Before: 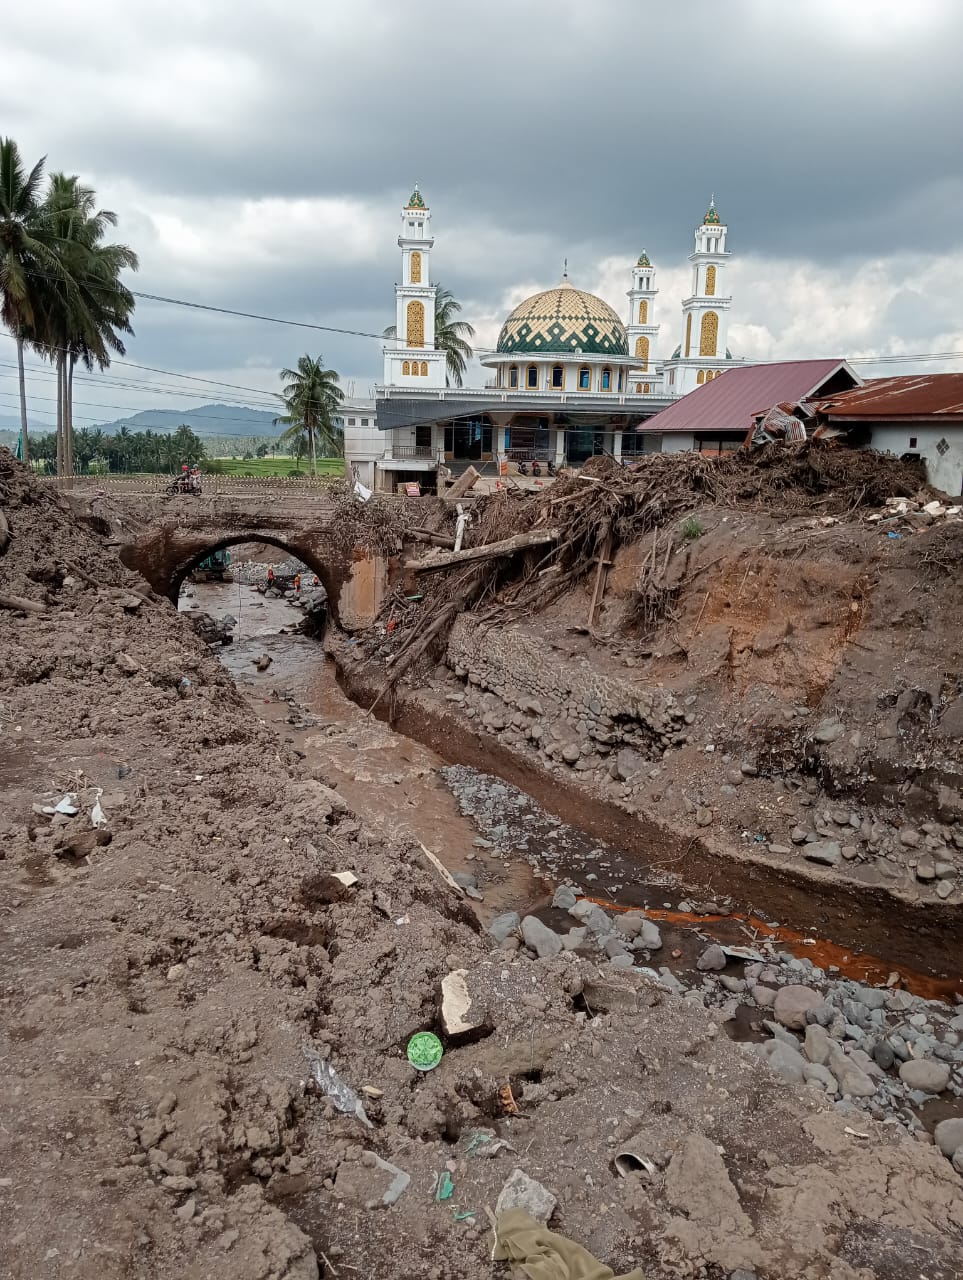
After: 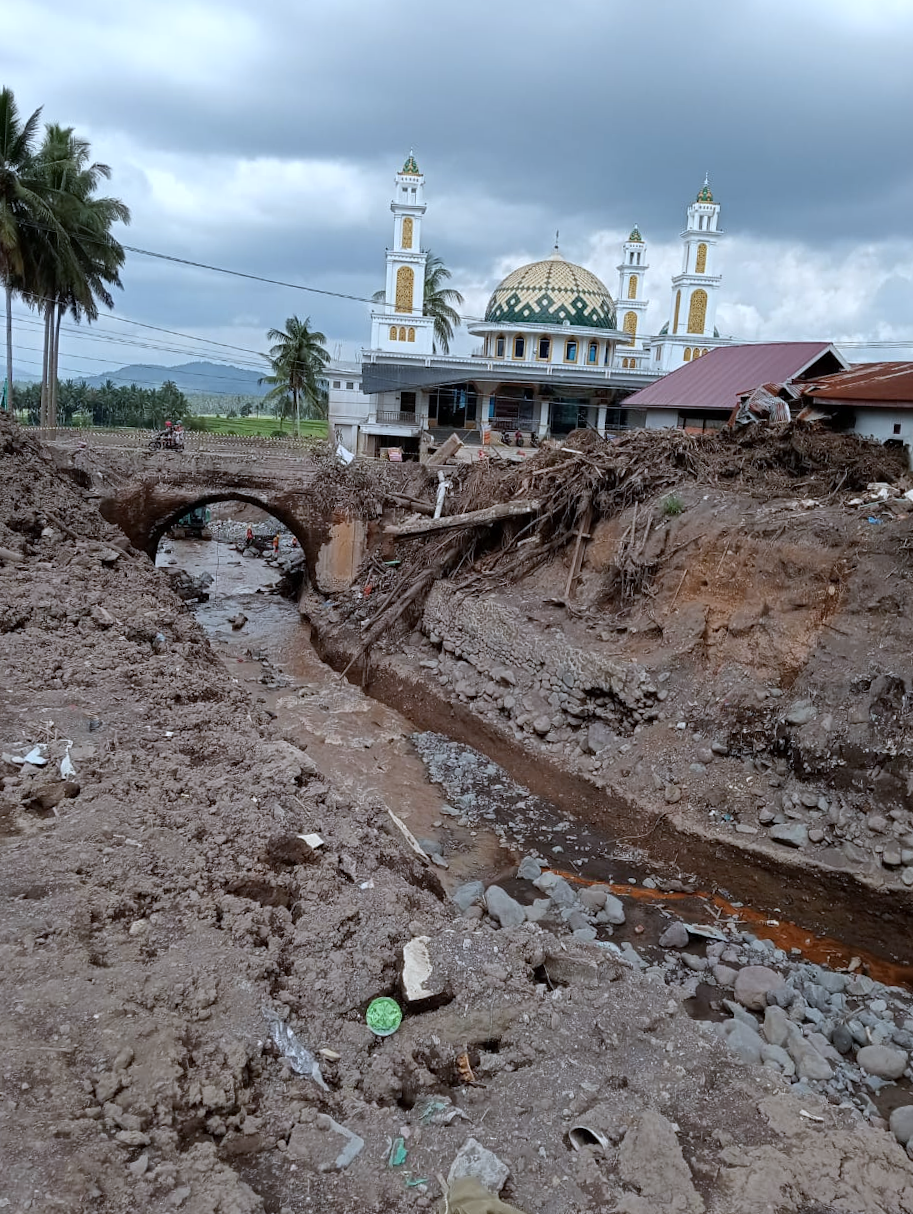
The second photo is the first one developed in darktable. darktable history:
crop and rotate: angle -2.38°
white balance: red 0.924, blue 1.095
